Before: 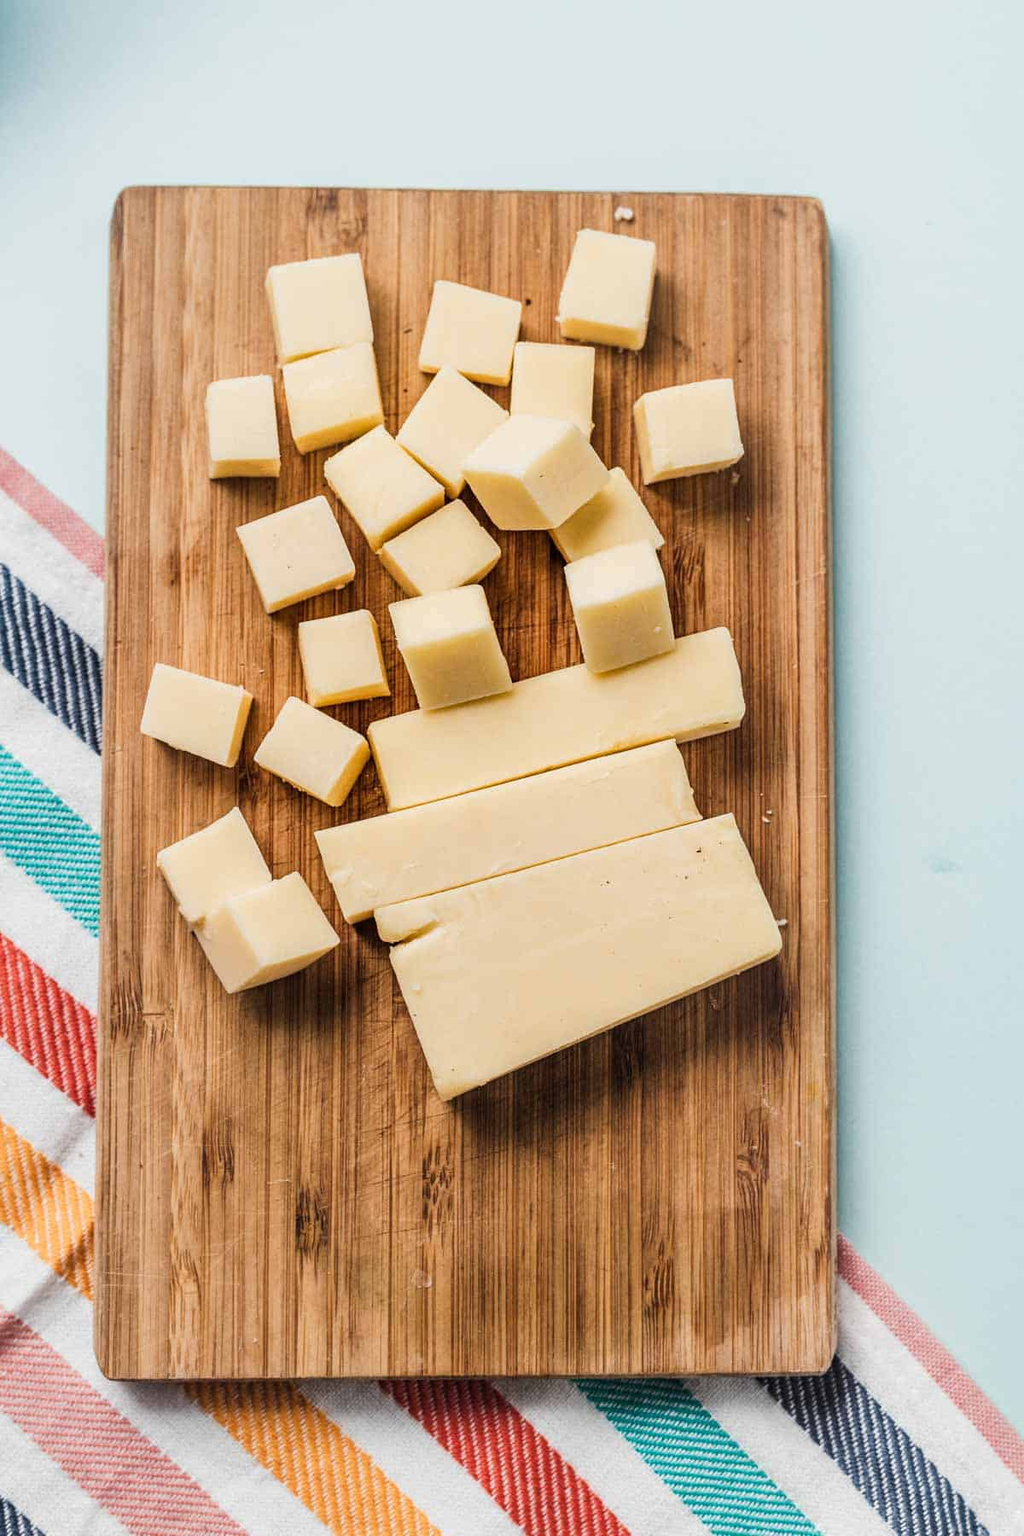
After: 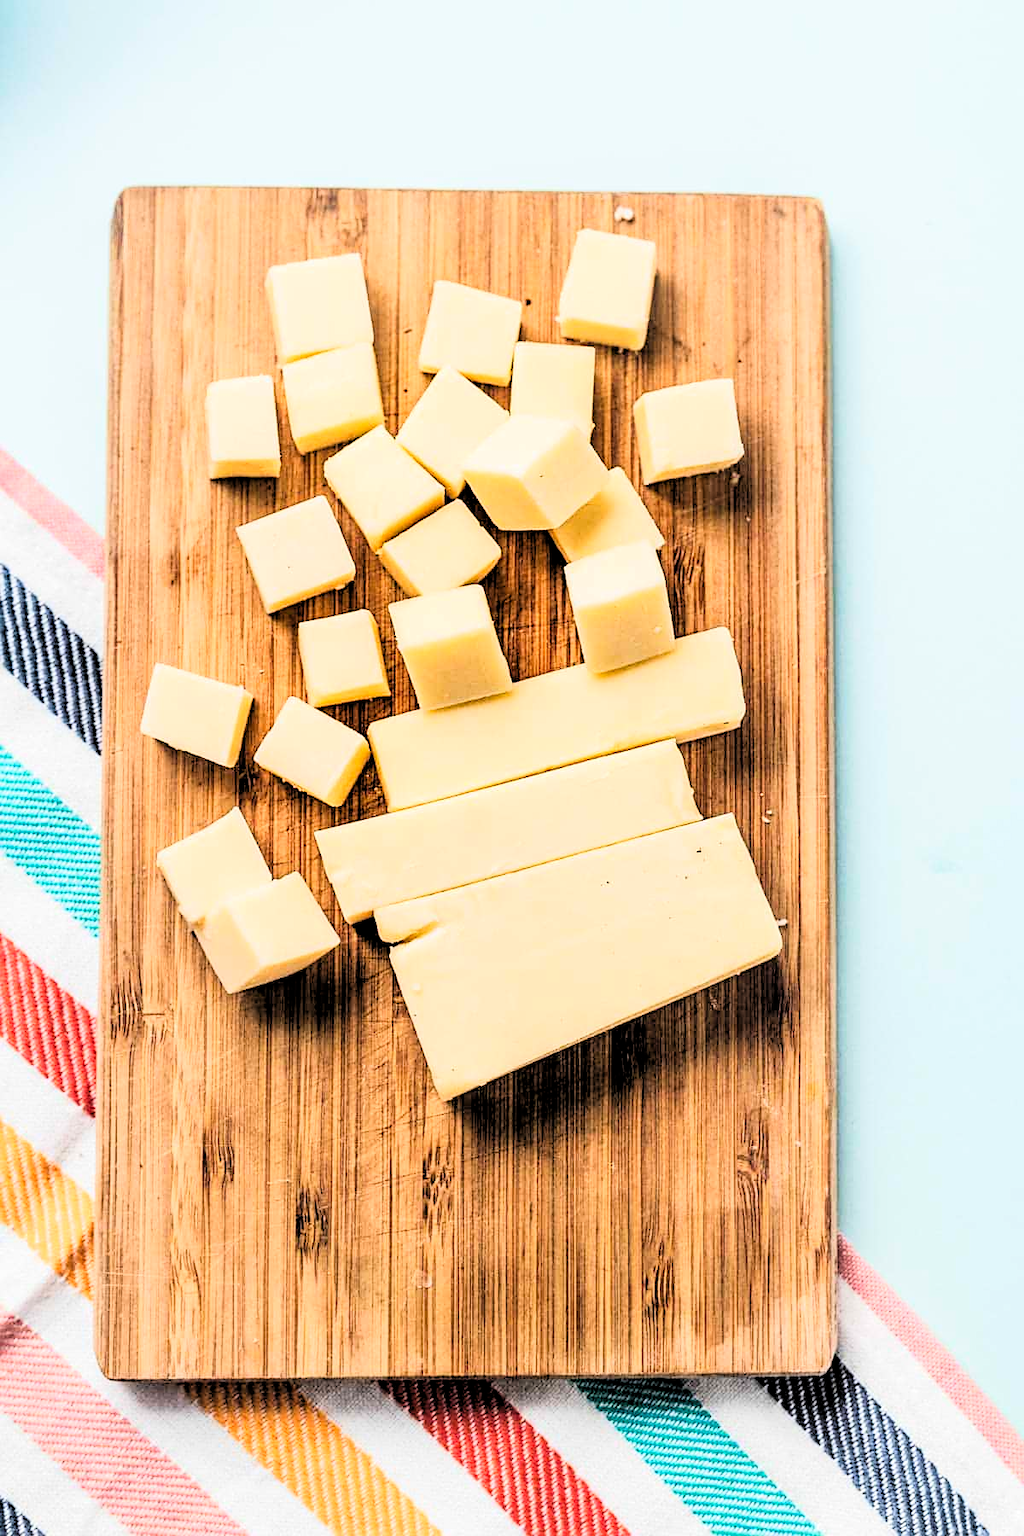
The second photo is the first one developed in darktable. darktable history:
base curve: preserve colors none
rgb levels: levels [[0.013, 0.434, 0.89], [0, 0.5, 1], [0, 0.5, 1]]
sharpen: radius 1.864, amount 0.398, threshold 1.271
tone curve: curves: ch0 [(0, 0) (0.082, 0.02) (0.129, 0.078) (0.275, 0.301) (0.67, 0.809) (1, 1)], color space Lab, linked channels, preserve colors none
